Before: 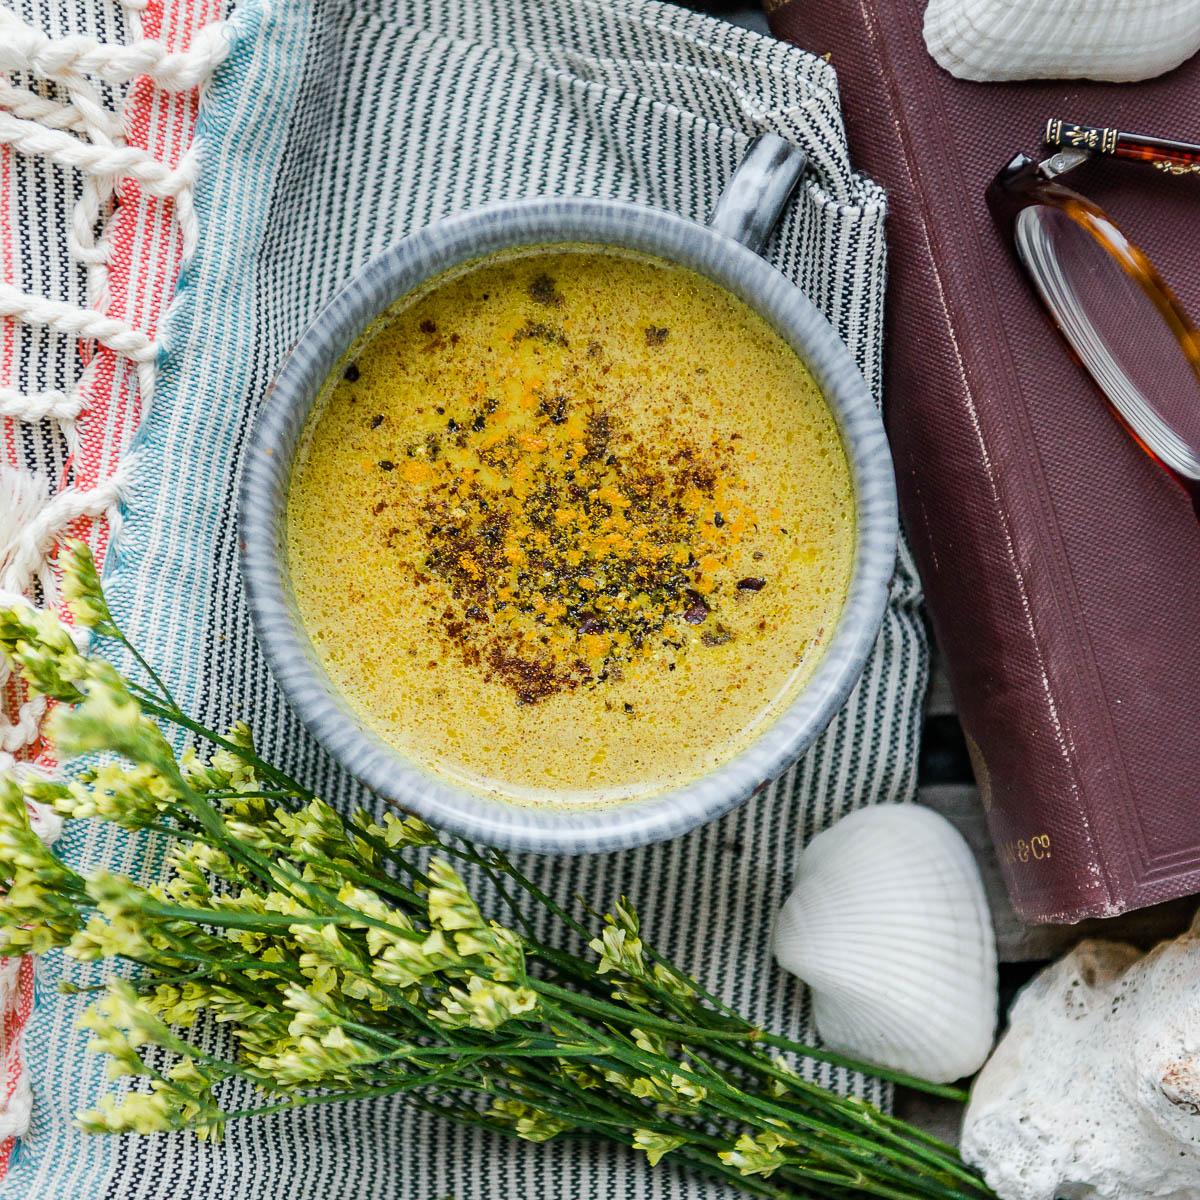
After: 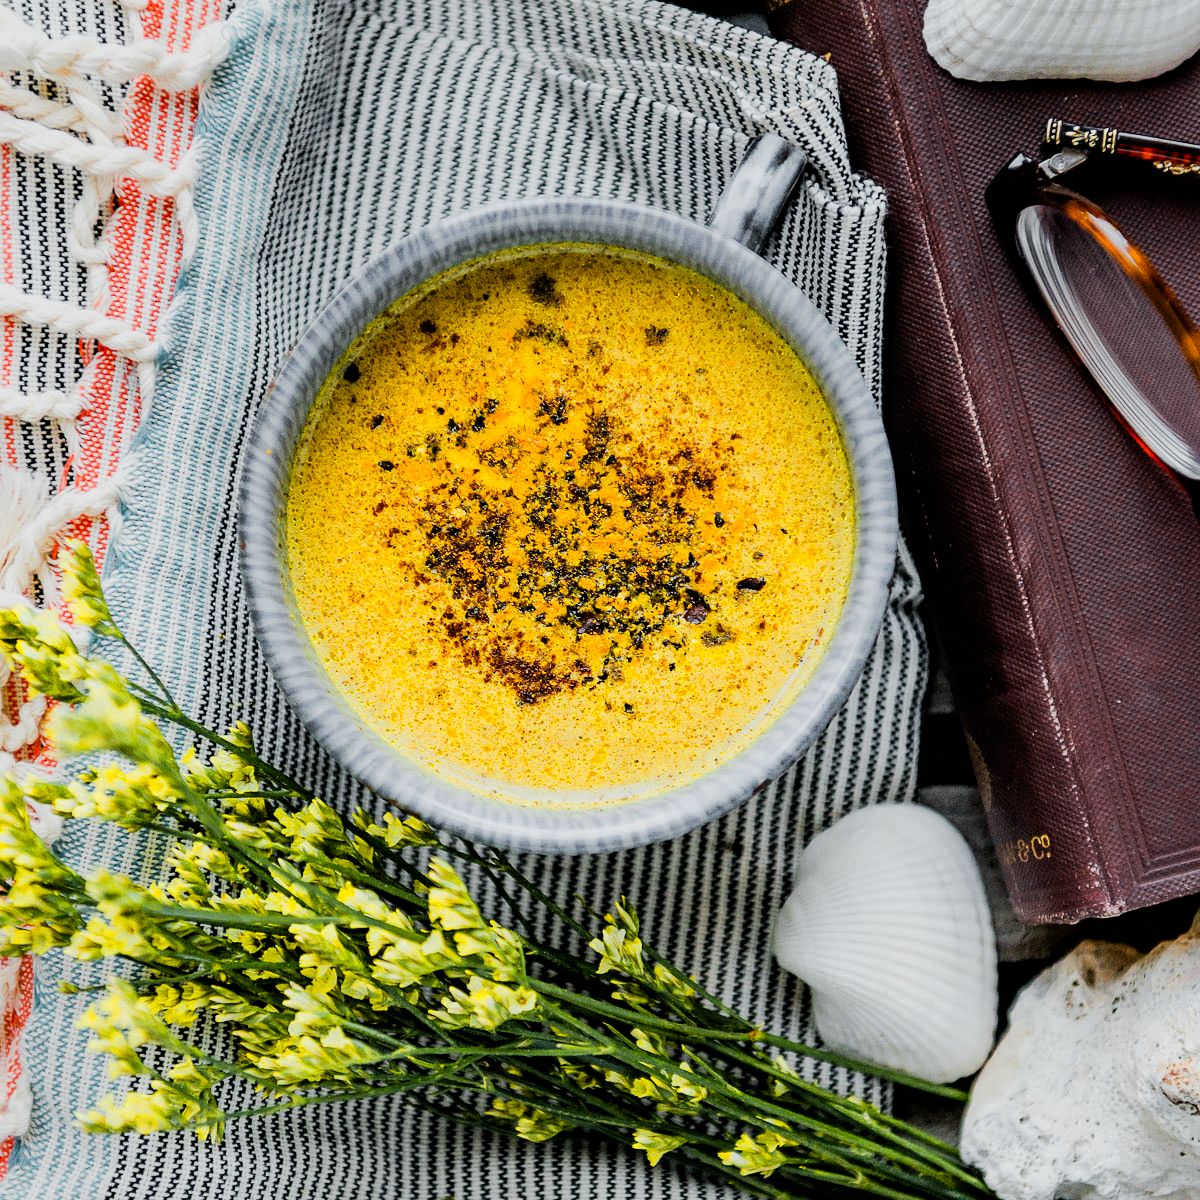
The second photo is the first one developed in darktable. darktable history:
color zones: curves: ch0 [(0, 0.511) (0.143, 0.531) (0.286, 0.56) (0.429, 0.5) (0.571, 0.5) (0.714, 0.5) (0.857, 0.5) (1, 0.5)]; ch1 [(0, 0.525) (0.143, 0.705) (0.286, 0.715) (0.429, 0.35) (0.571, 0.35) (0.714, 0.35) (0.857, 0.4) (1, 0.4)]; ch2 [(0, 0.572) (0.143, 0.512) (0.286, 0.473) (0.429, 0.45) (0.571, 0.5) (0.714, 0.5) (0.857, 0.518) (1, 0.518)]
filmic rgb: black relative exposure -5 EV, white relative exposure 3.5 EV, hardness 3.19, contrast 1.2, highlights saturation mix -30%
